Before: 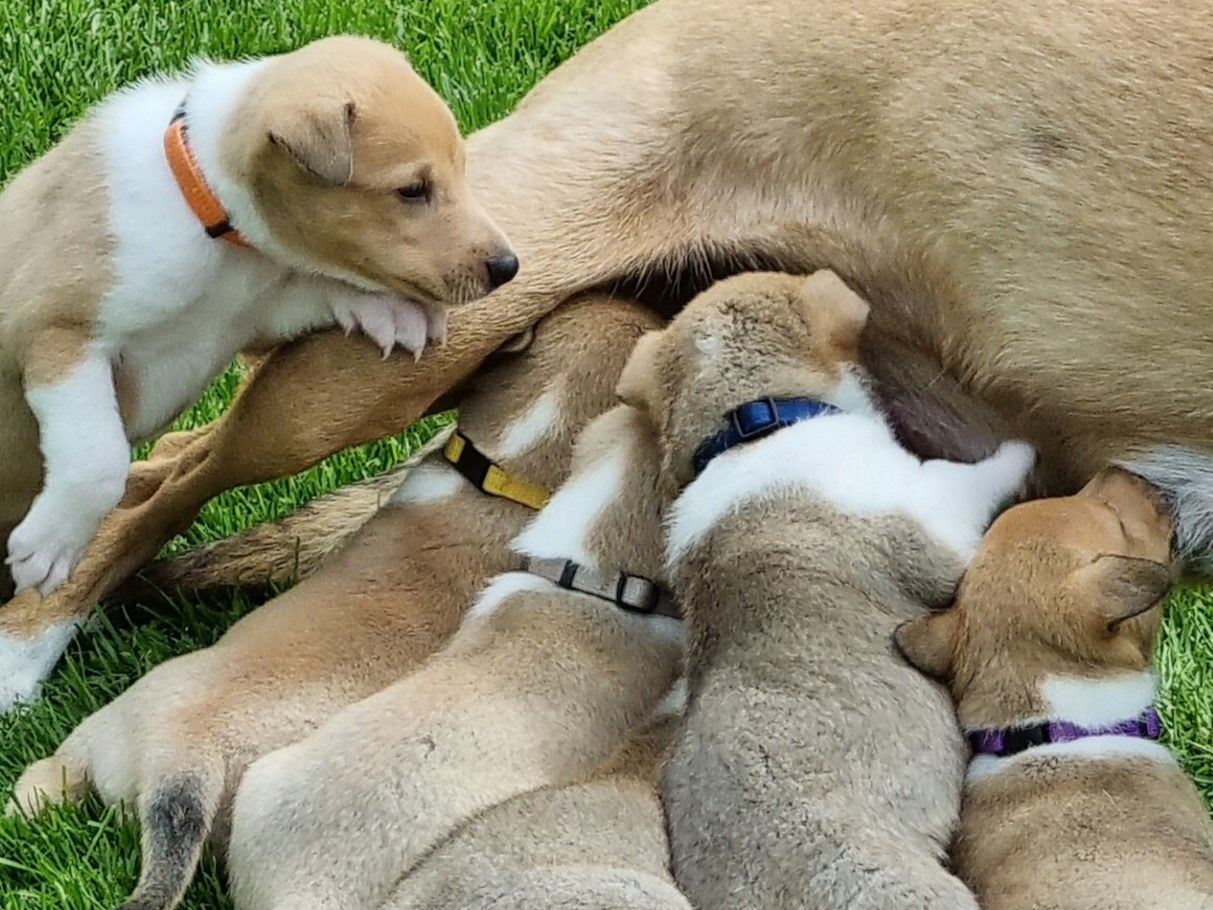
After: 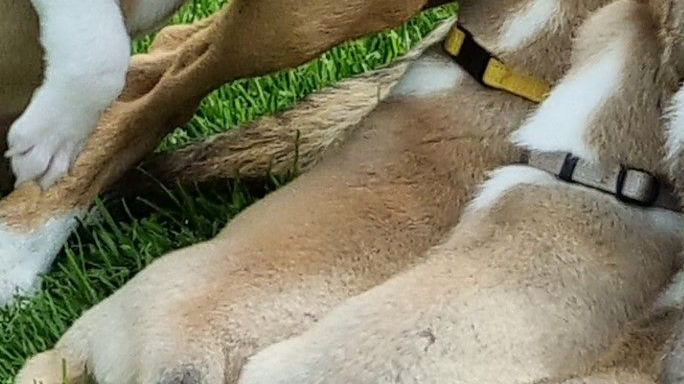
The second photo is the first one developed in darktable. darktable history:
crop: top 44.753%, right 43.543%, bottom 13.006%
